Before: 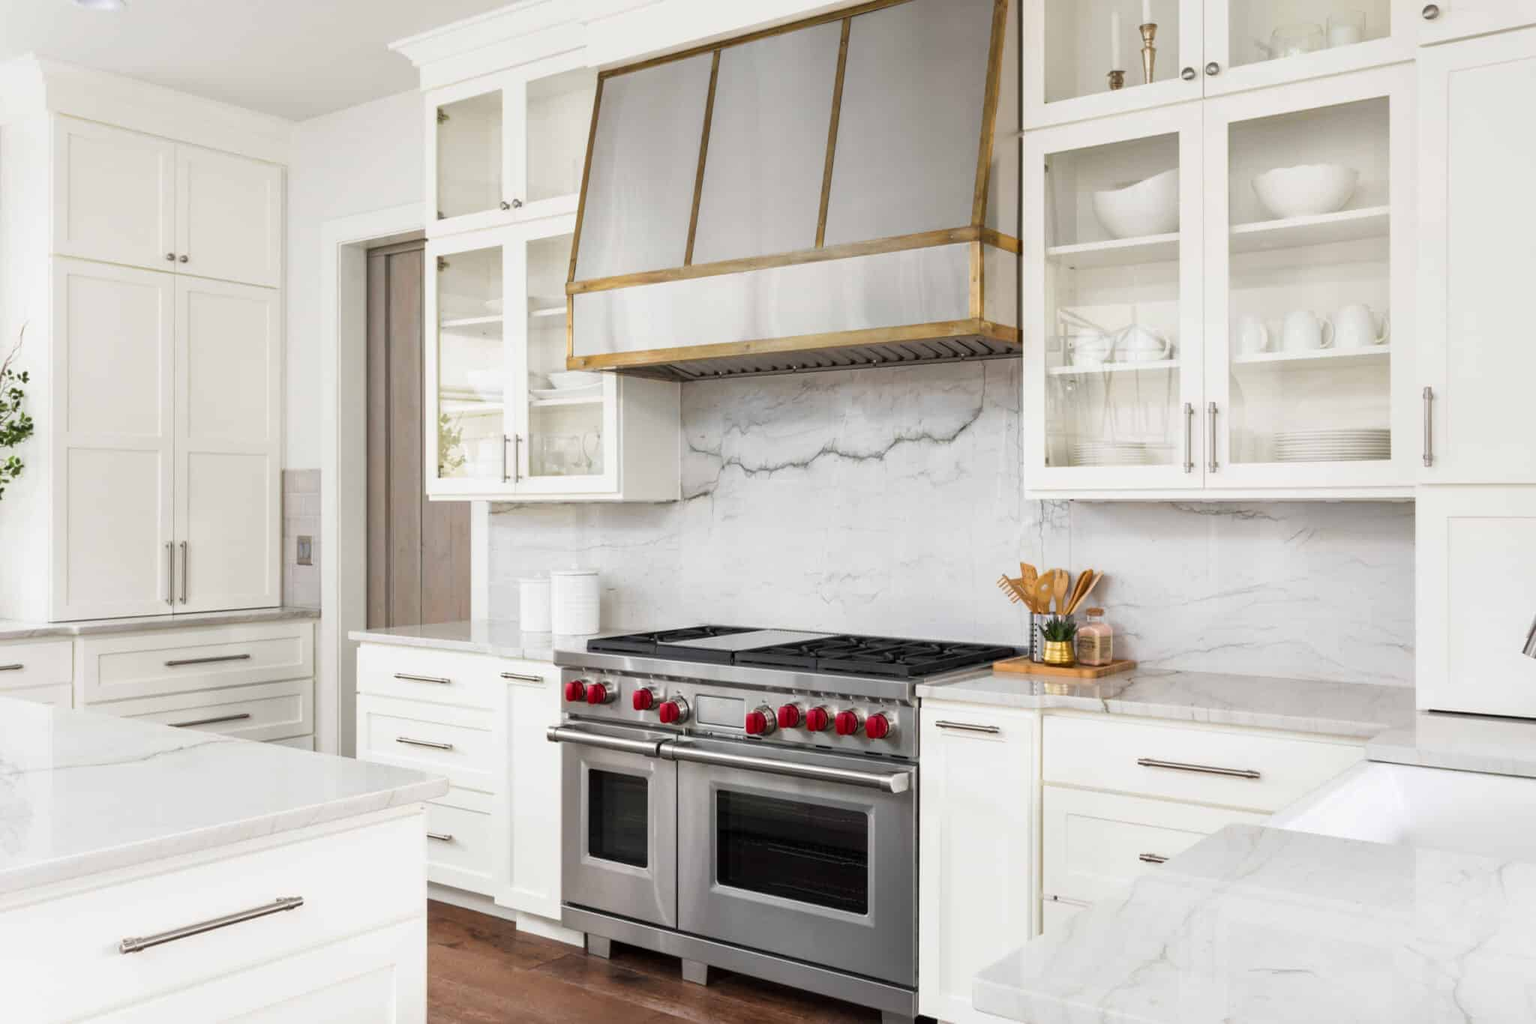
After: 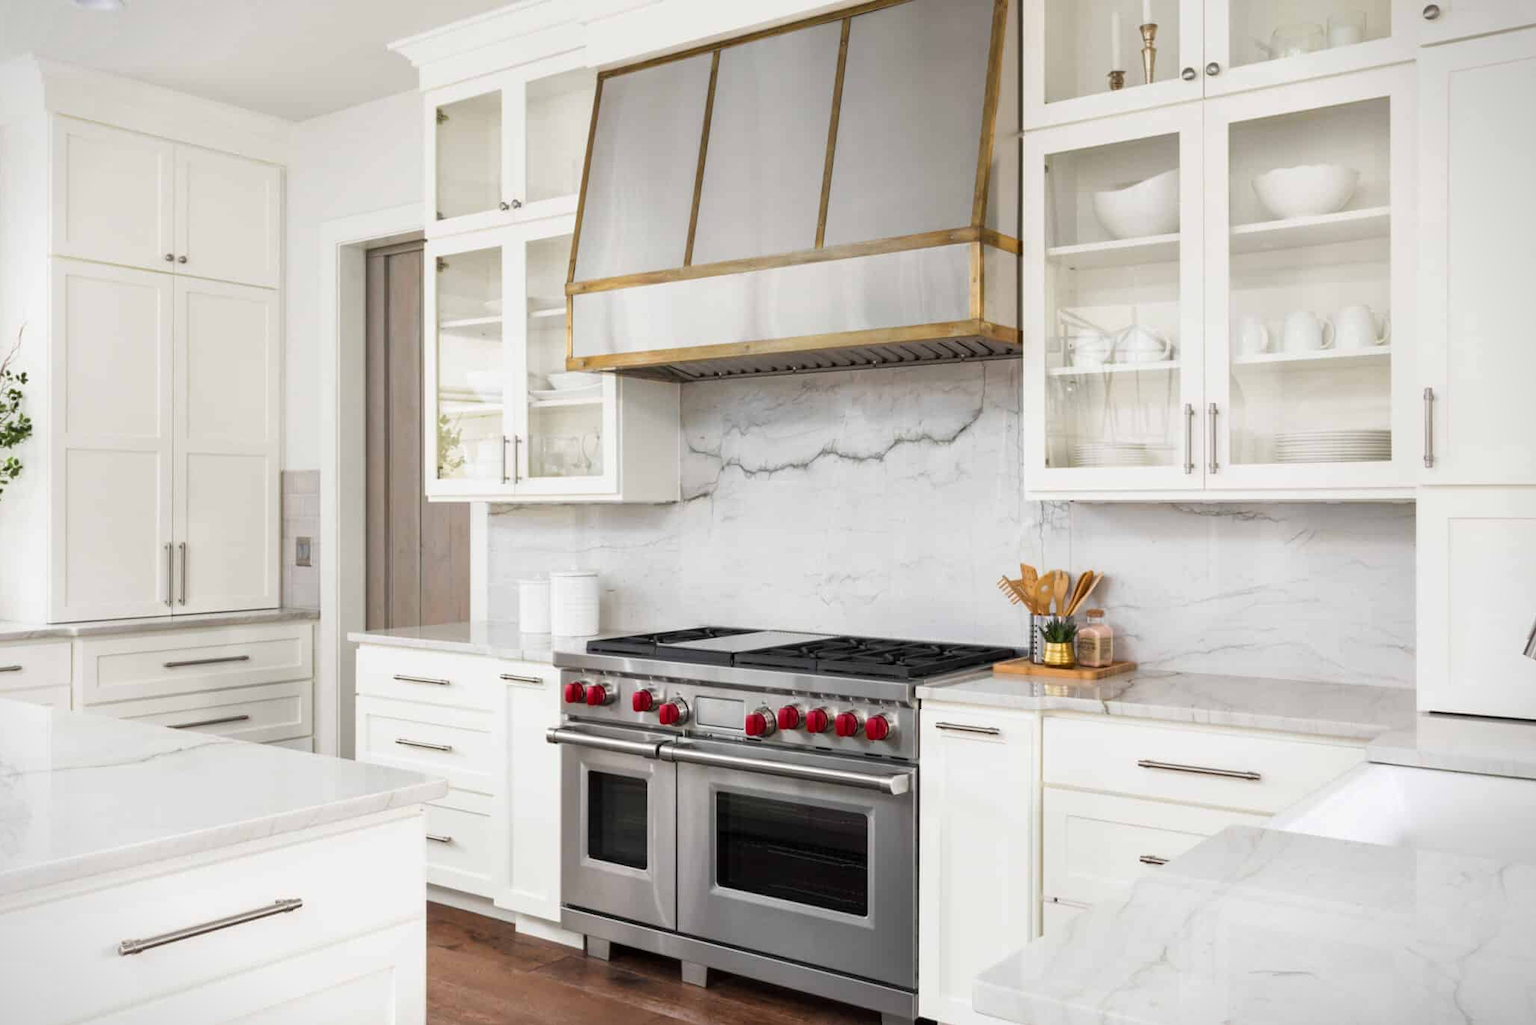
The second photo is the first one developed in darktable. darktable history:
crop and rotate: left 0.126%
white balance: emerald 1
vignetting: fall-off start 97.23%, saturation -0.024, center (-0.033, -0.042), width/height ratio 1.179, unbound false
